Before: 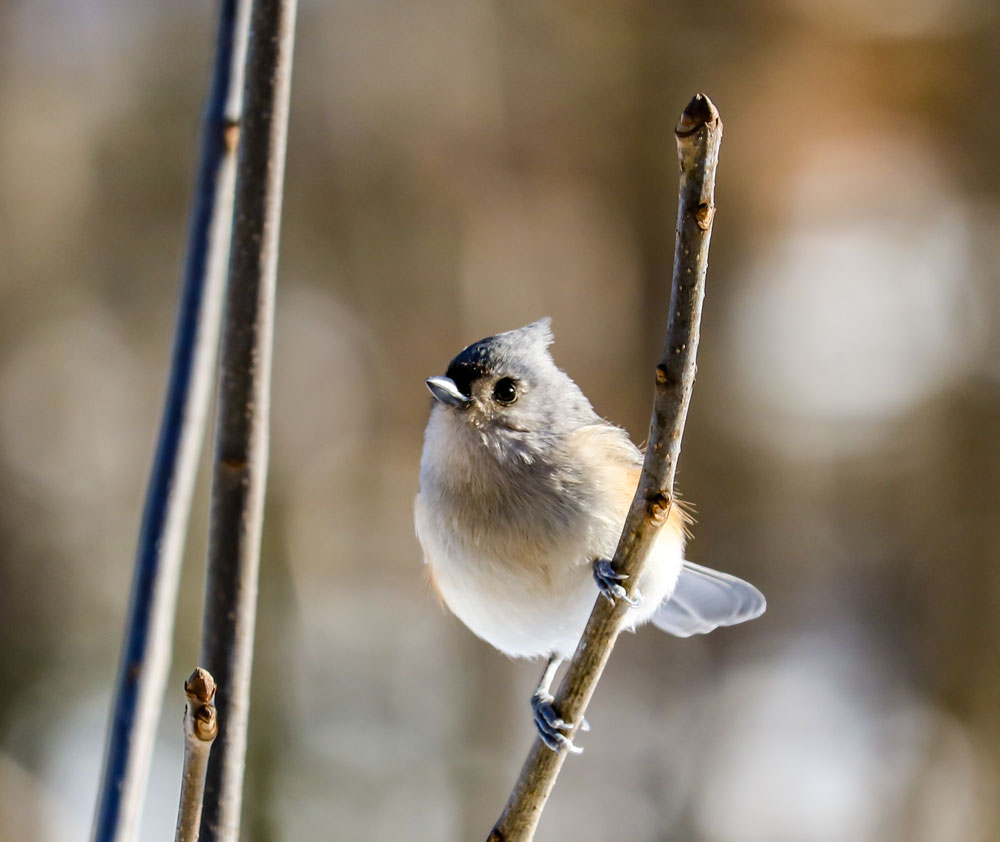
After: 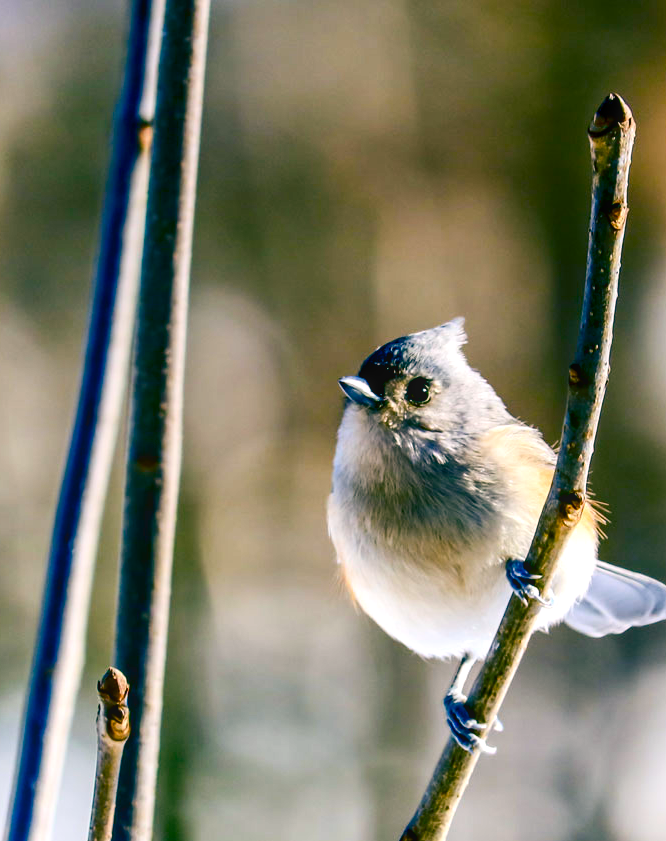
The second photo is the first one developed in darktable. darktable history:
white balance: red 0.988, blue 1.017
crop and rotate: left 8.786%, right 24.548%
color balance rgb: shadows lift › luminance -28.76%, shadows lift › chroma 10%, shadows lift › hue 230°, power › chroma 0.5%, power › hue 215°, highlights gain › luminance 7.14%, highlights gain › chroma 1%, highlights gain › hue 50°, global offset › luminance -0.29%, global offset › hue 260°, perceptual saturation grading › global saturation 20%, perceptual saturation grading › highlights -13.92%, perceptual saturation grading › shadows 50%
local contrast: detail 110%
contrast brightness saturation: contrast 0.19, brightness -0.11, saturation 0.21
exposure: black level correction 0.001, exposure 0.3 EV, compensate highlight preservation false
